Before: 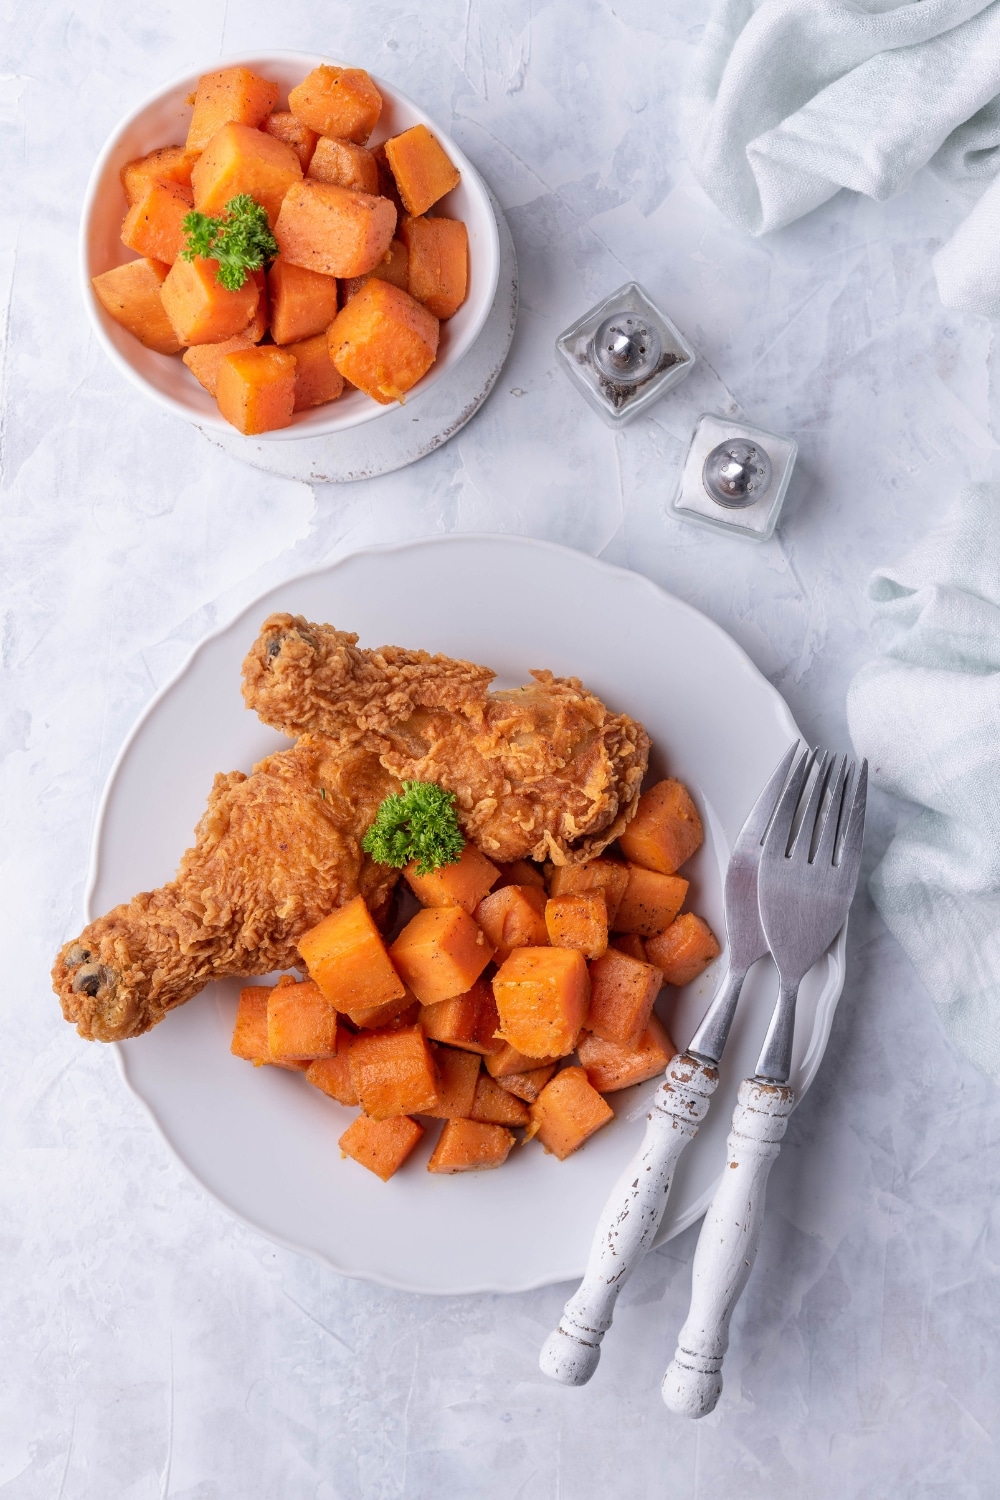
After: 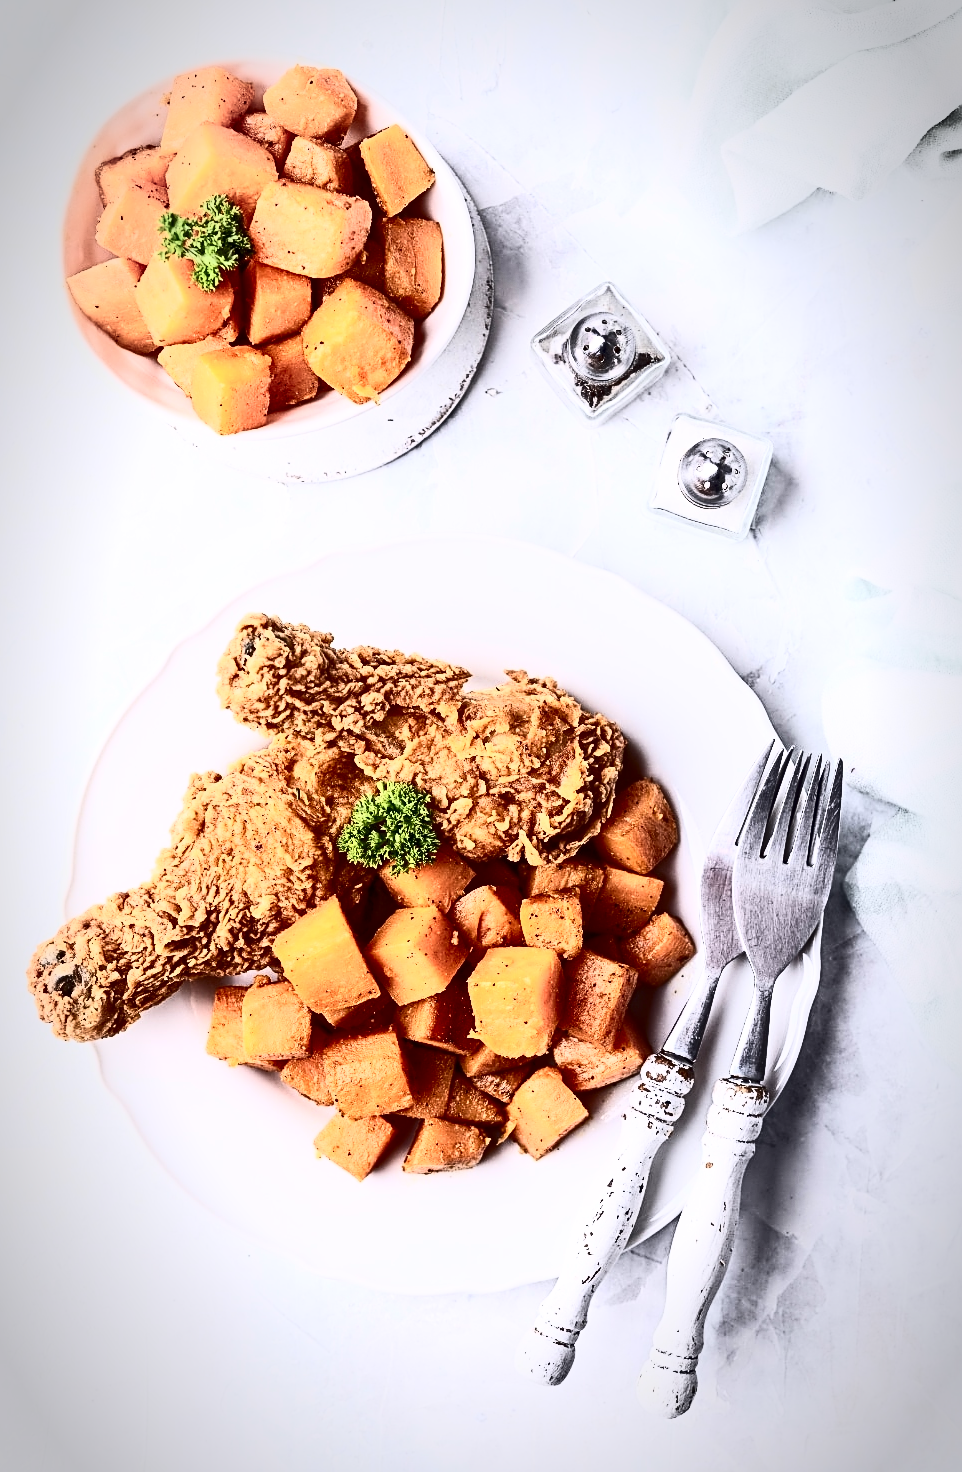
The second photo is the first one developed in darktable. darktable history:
contrast brightness saturation: contrast 0.945, brightness 0.197
sharpen: radius 2.549, amount 0.635
vignetting: automatic ratio true
crop and rotate: left 2.572%, right 1.215%, bottom 1.835%
